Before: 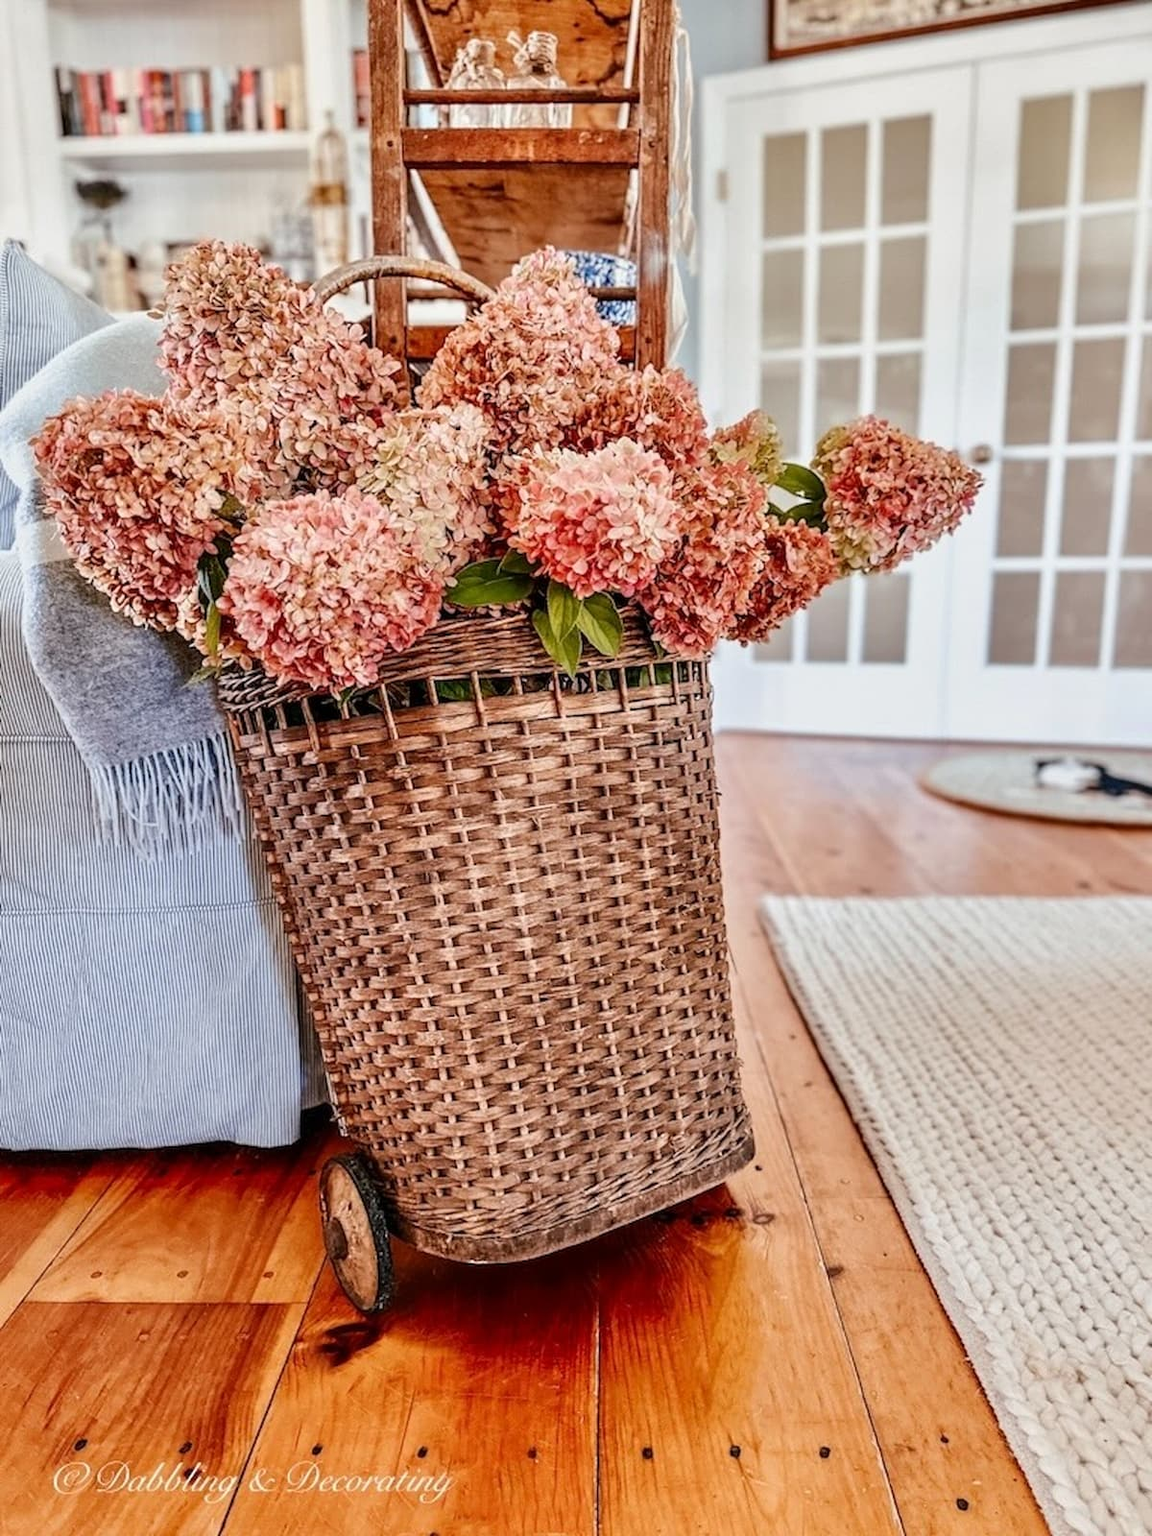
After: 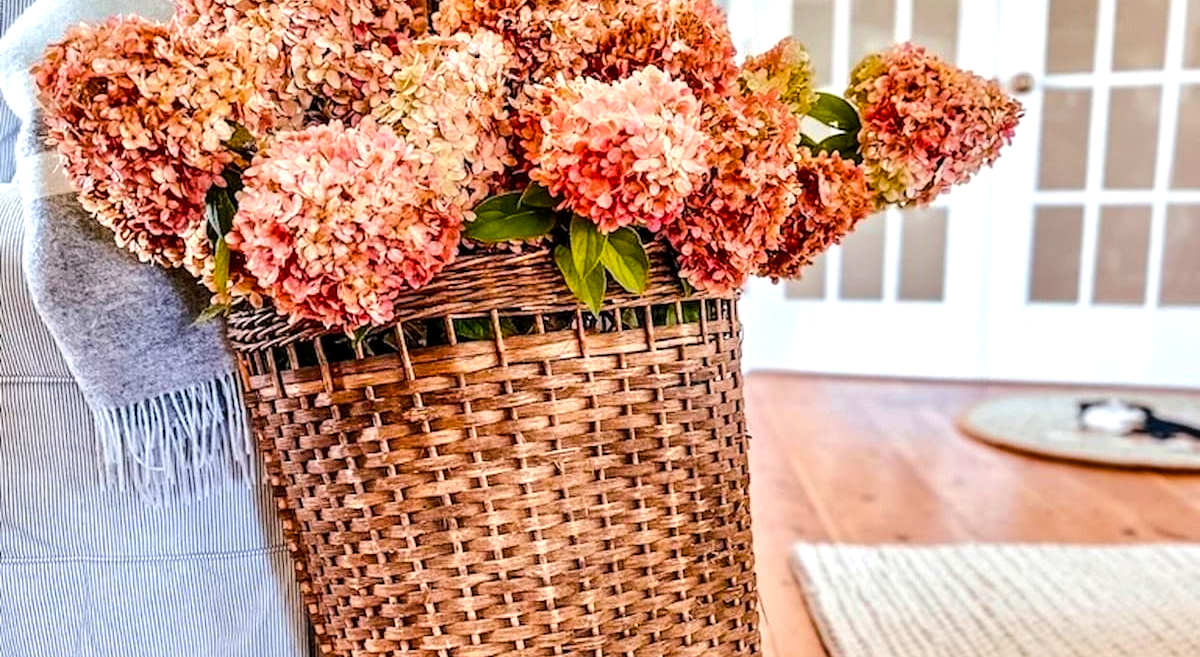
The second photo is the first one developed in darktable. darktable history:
crop and rotate: top 24.394%, bottom 34.534%
color balance rgb: perceptual saturation grading › global saturation 25.733%, perceptual brilliance grading › mid-tones 10.836%, perceptual brilliance grading › shadows 15.419%, global vibrance 25.053%, contrast 20.064%
